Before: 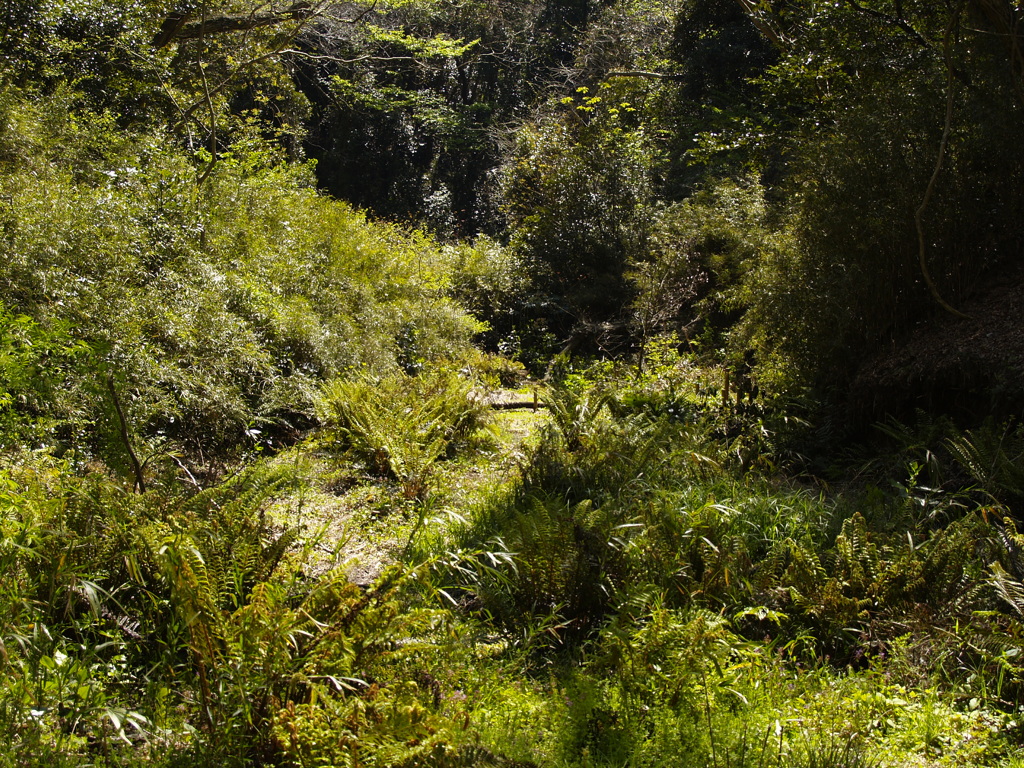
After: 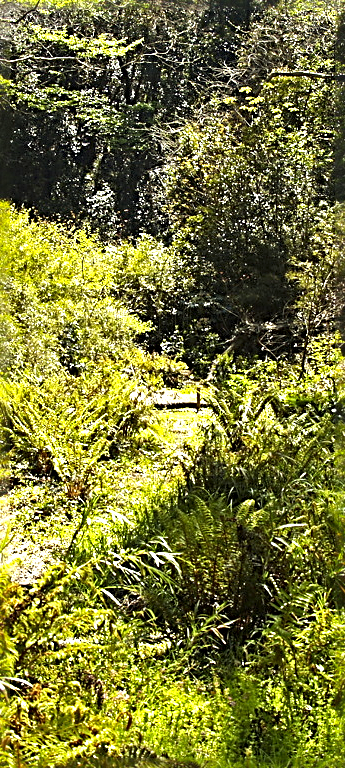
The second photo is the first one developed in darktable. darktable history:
sharpen: radius 3.677, amount 0.921
exposure: exposure 1.234 EV, compensate highlight preservation false
color correction: highlights a* -4.32, highlights b* 6.79
crop: left 32.922%, right 33.312%
